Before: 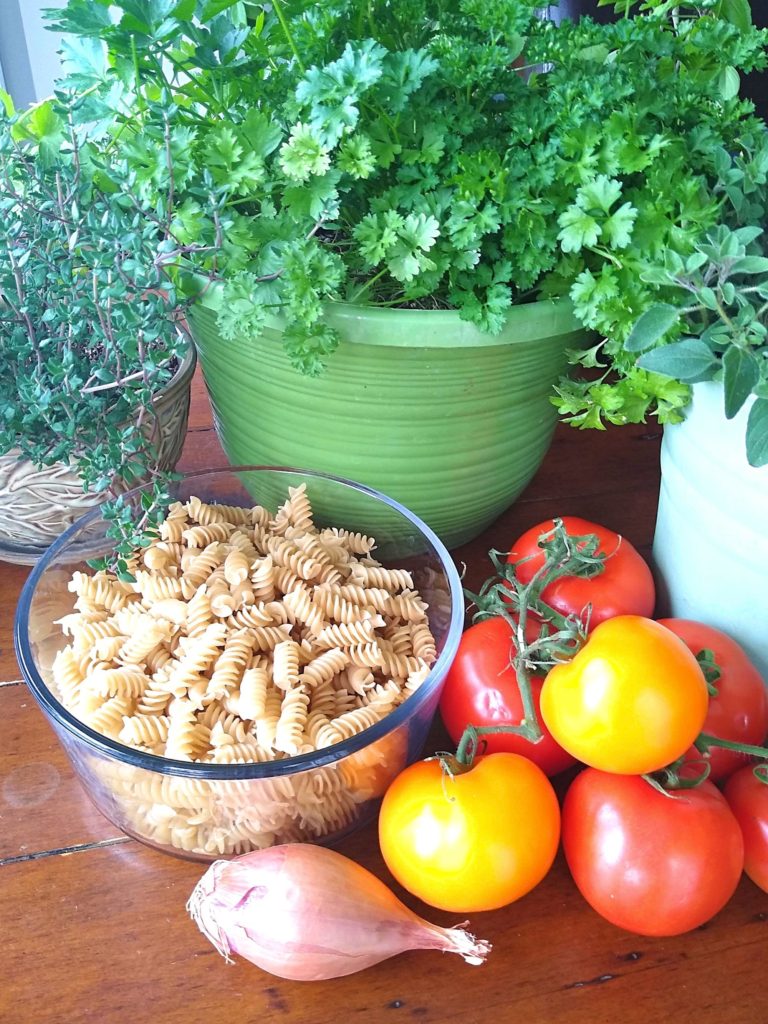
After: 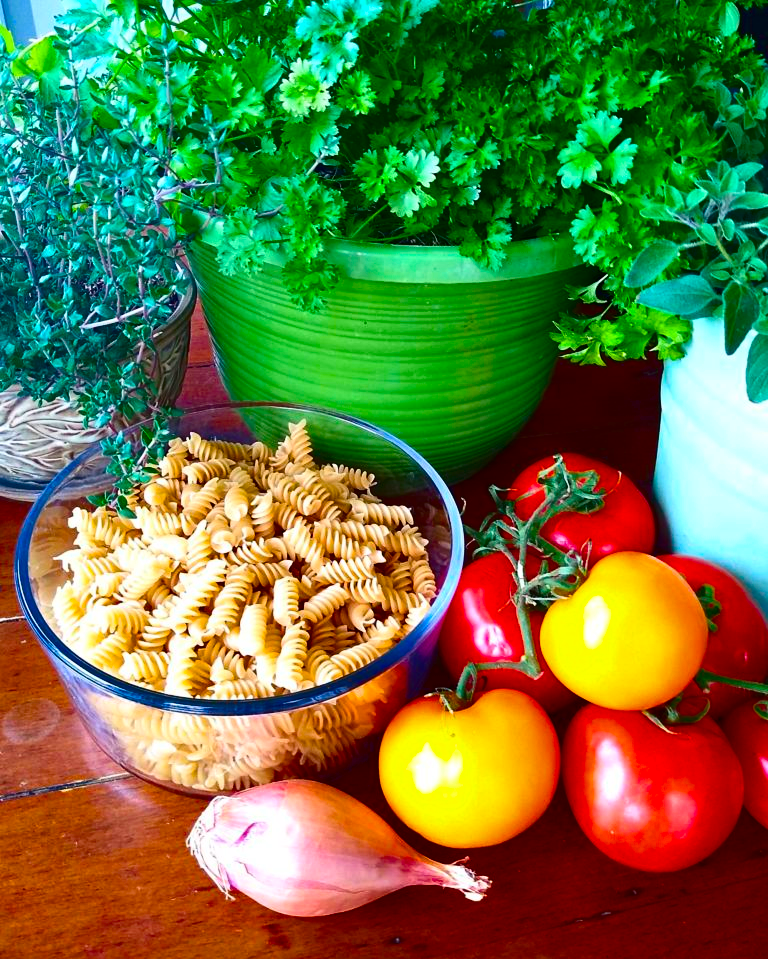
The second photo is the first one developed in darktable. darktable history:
contrast brightness saturation: contrast 0.185, brightness -0.231, saturation 0.117
crop and rotate: top 6.266%
color balance rgb: power › hue 310.26°, linear chroma grading › global chroma 15.073%, perceptual saturation grading › global saturation 37.263%, perceptual saturation grading › shadows 35.397%, global vibrance 20%
